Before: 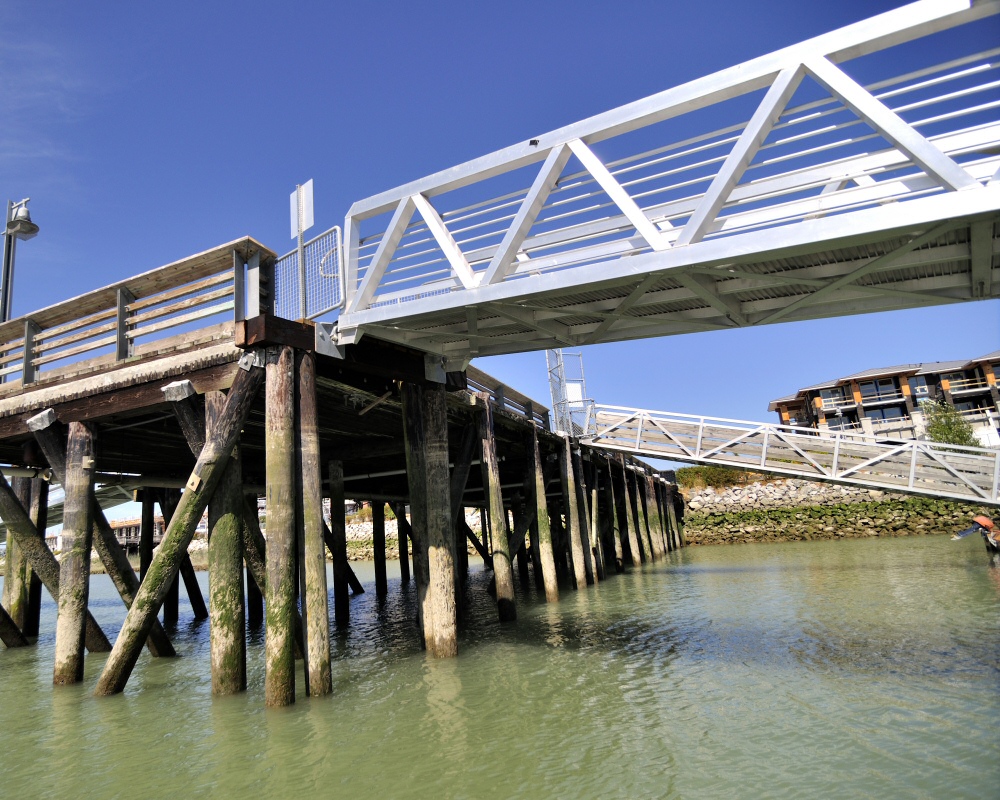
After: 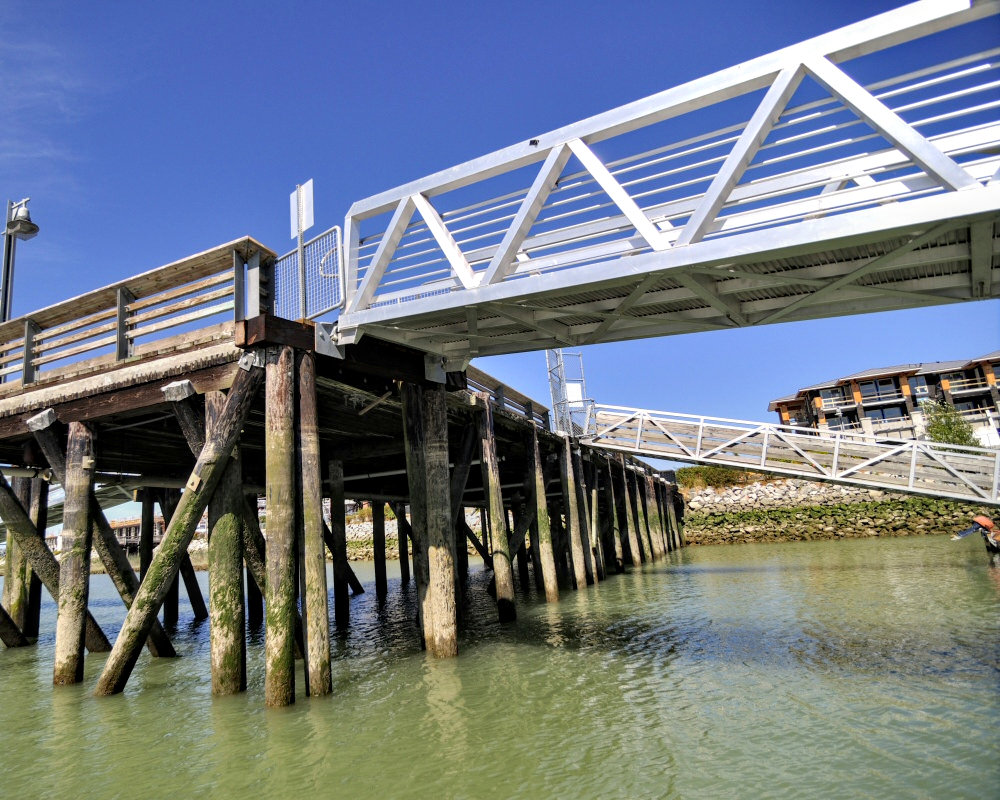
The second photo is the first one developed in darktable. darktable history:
levels: mode automatic, gray 50.8%
color balance rgb: contrast -10%
local contrast: on, module defaults
haze removal: compatibility mode true, adaptive false
